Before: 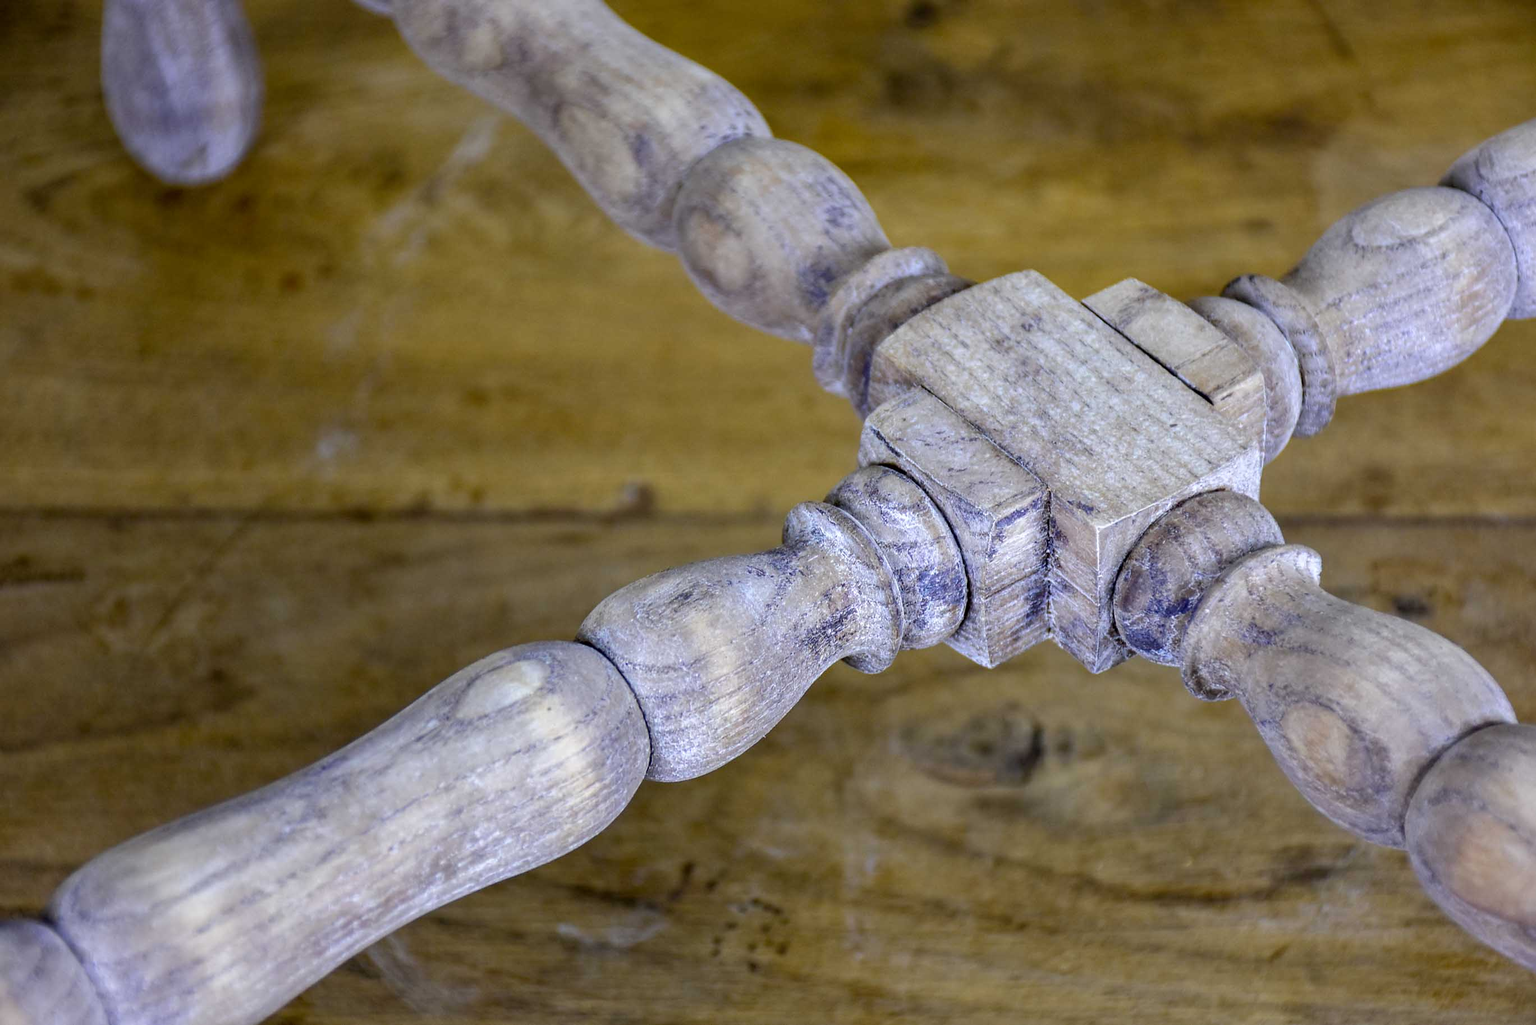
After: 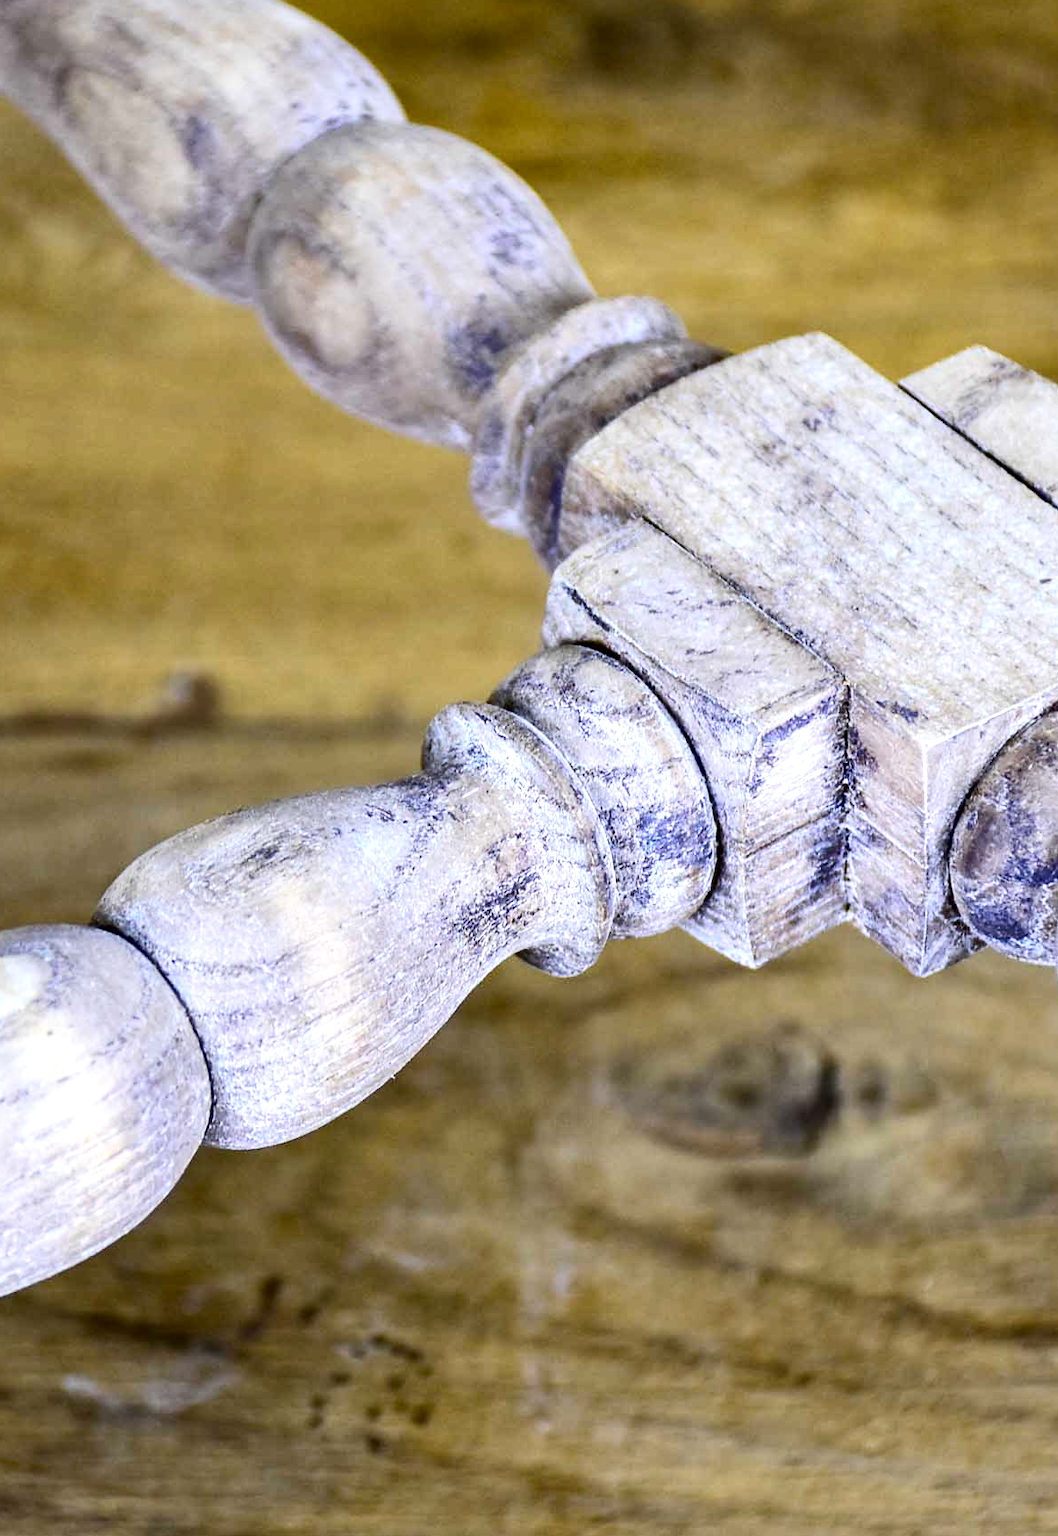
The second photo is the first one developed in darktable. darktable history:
exposure: exposure 0.631 EV, compensate highlight preservation false
contrast brightness saturation: contrast 0.224
crop: left 33.737%, top 6.013%, right 23.013%
